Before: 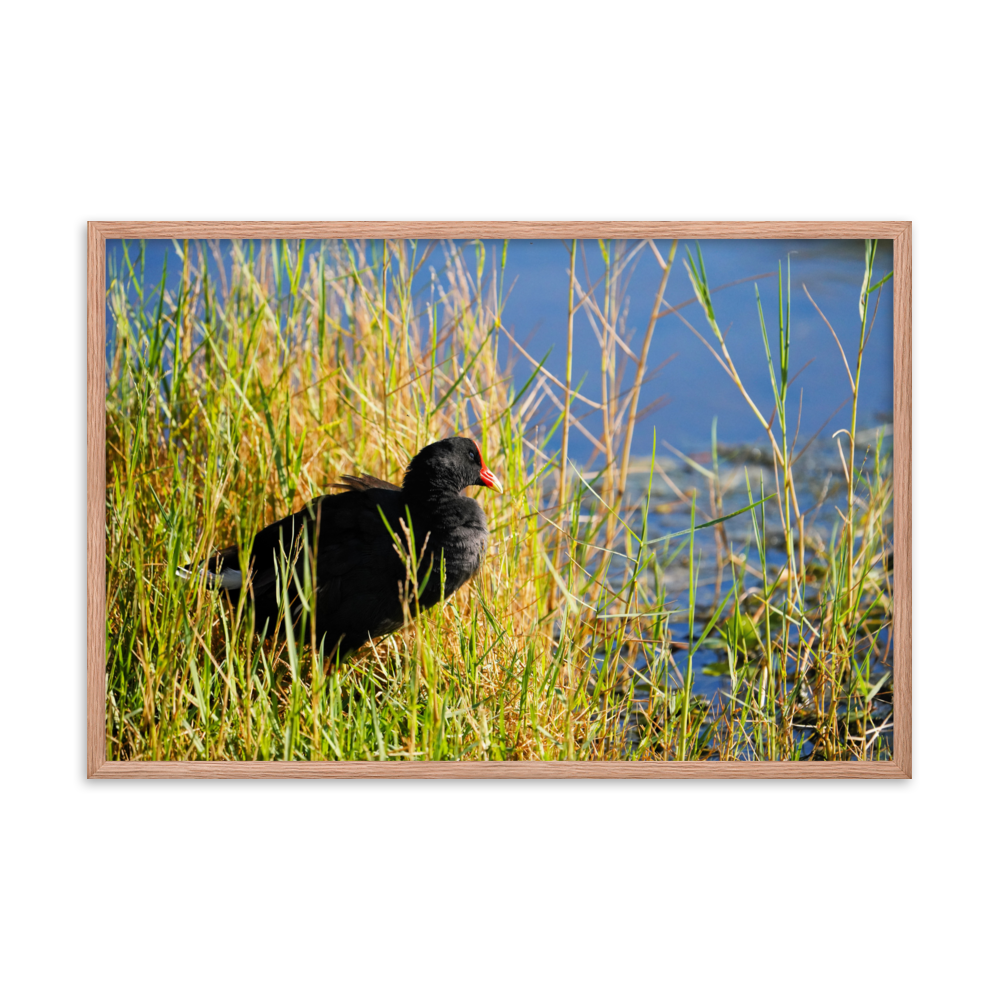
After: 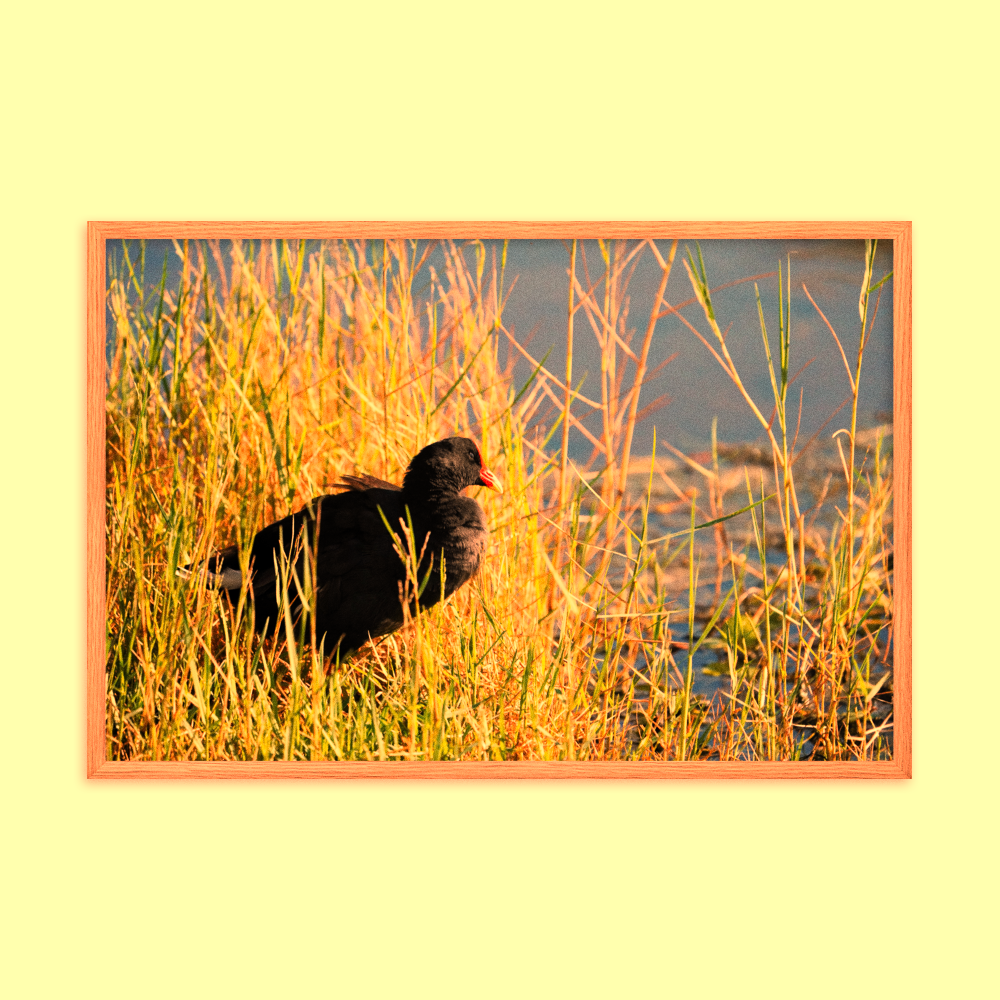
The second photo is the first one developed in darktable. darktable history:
grain: coarseness 0.09 ISO
color balance: on, module defaults
white balance: red 1.467, blue 0.684
